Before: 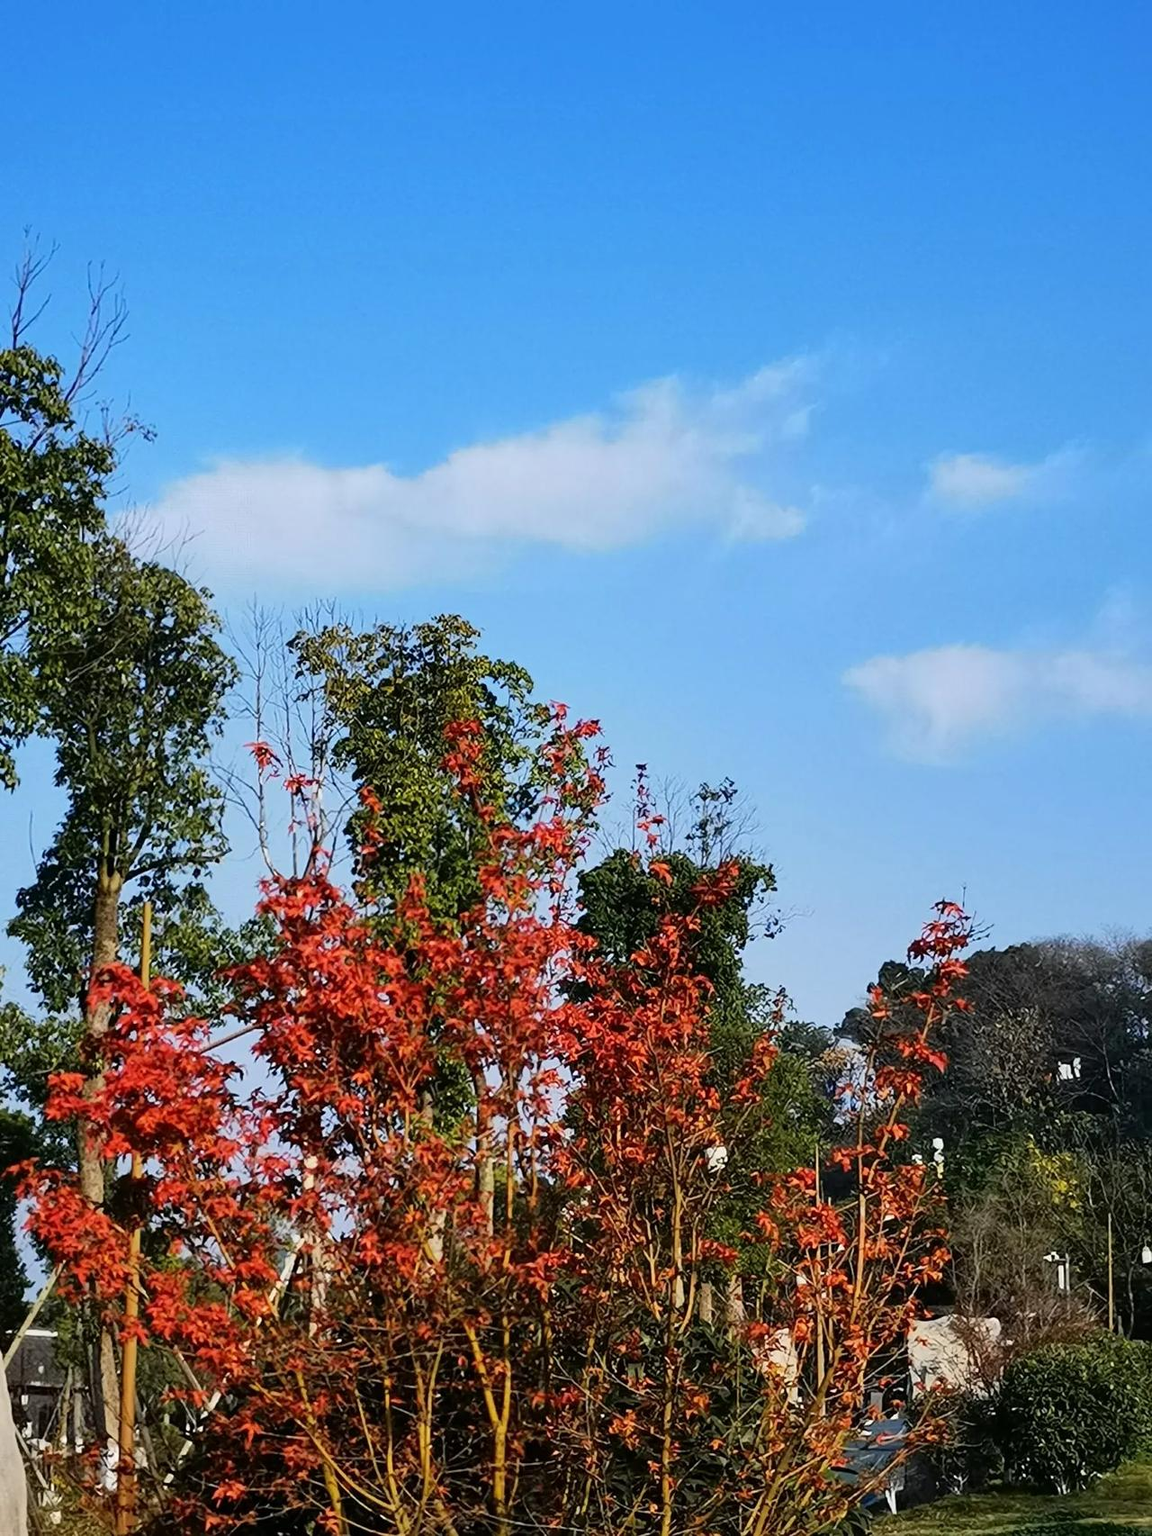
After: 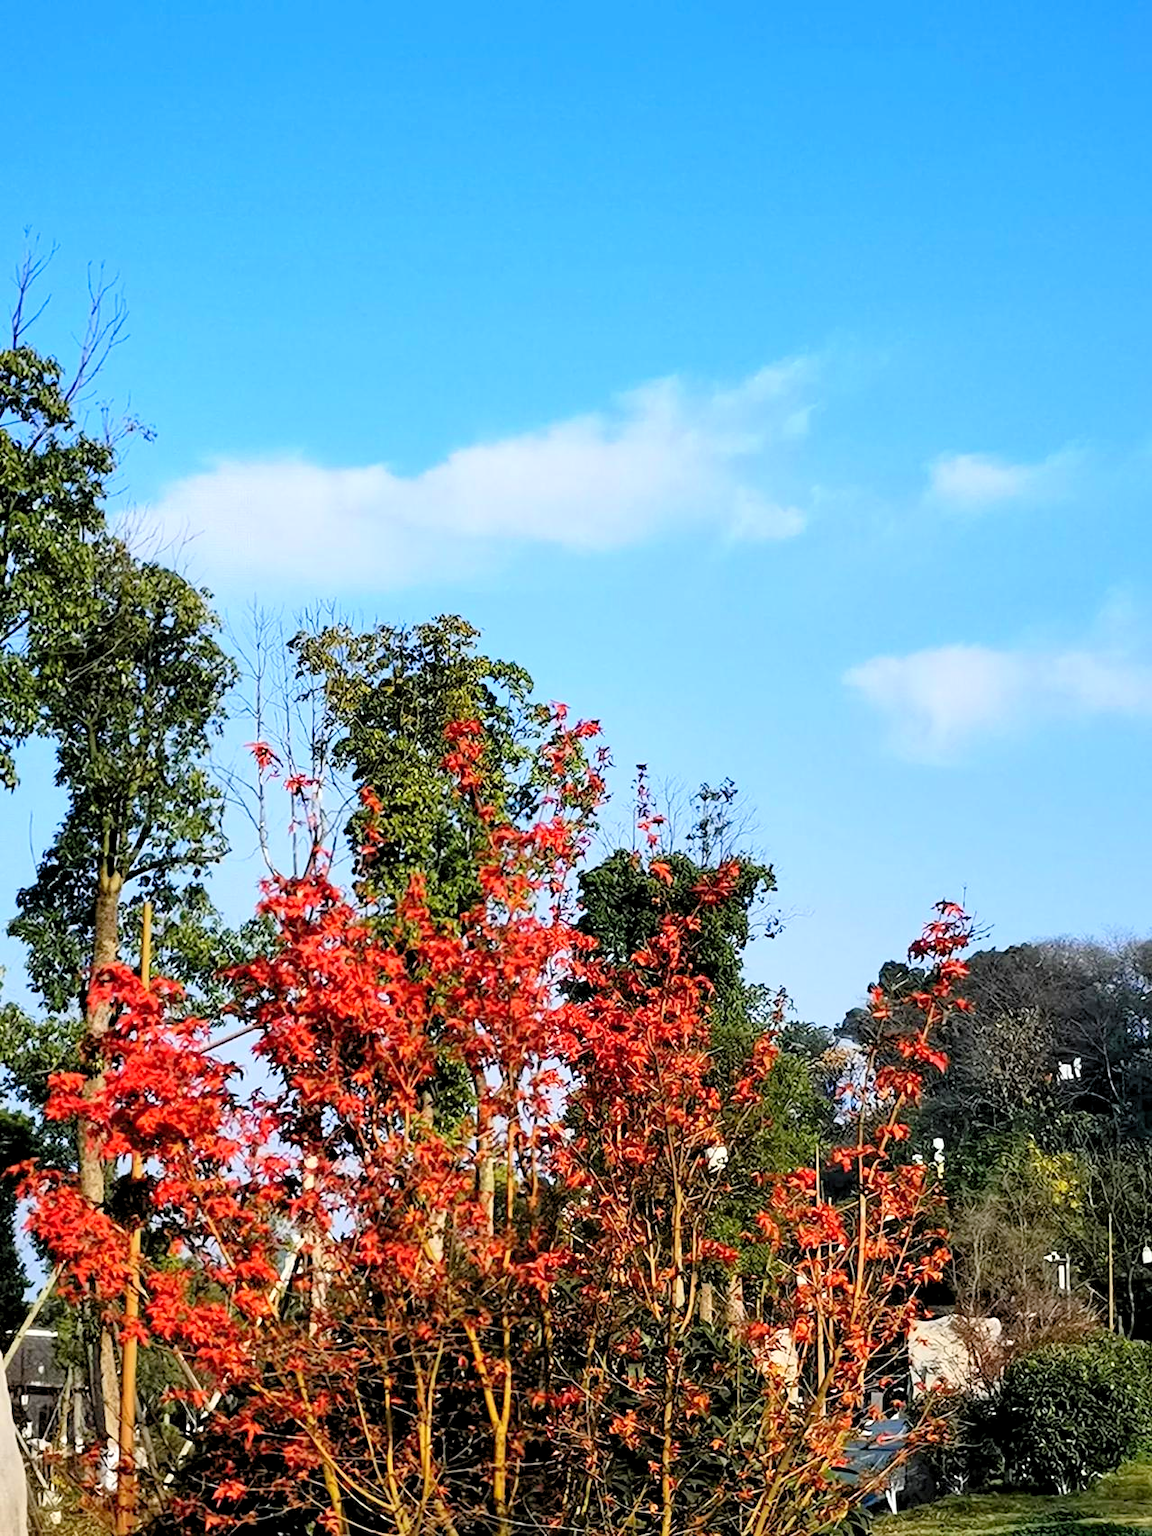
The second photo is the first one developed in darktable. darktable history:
levels: levels [0.044, 0.416, 0.908]
